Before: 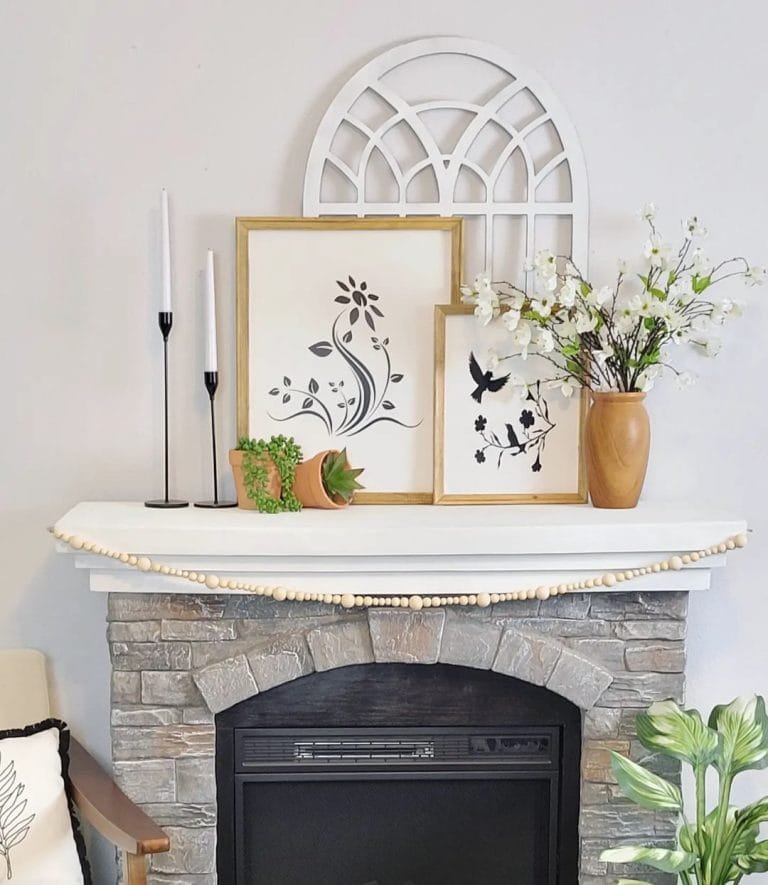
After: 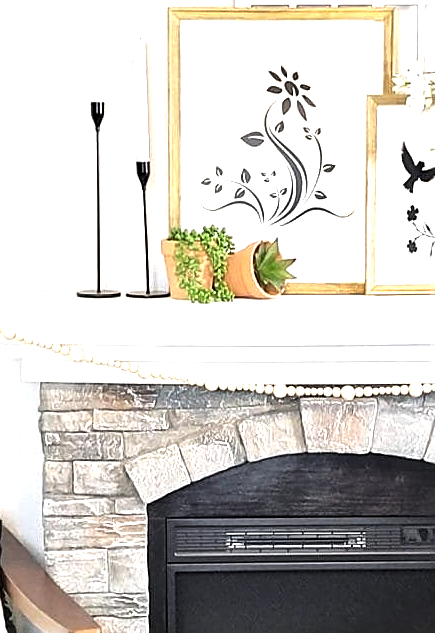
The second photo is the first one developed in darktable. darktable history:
exposure: black level correction 0.001, exposure 1.117 EV, compensate exposure bias true, compensate highlight preservation false
sharpen: on, module defaults
crop: left 8.908%, top 23.821%, right 34.338%, bottom 4.625%
levels: levels [0.029, 0.545, 0.971]
